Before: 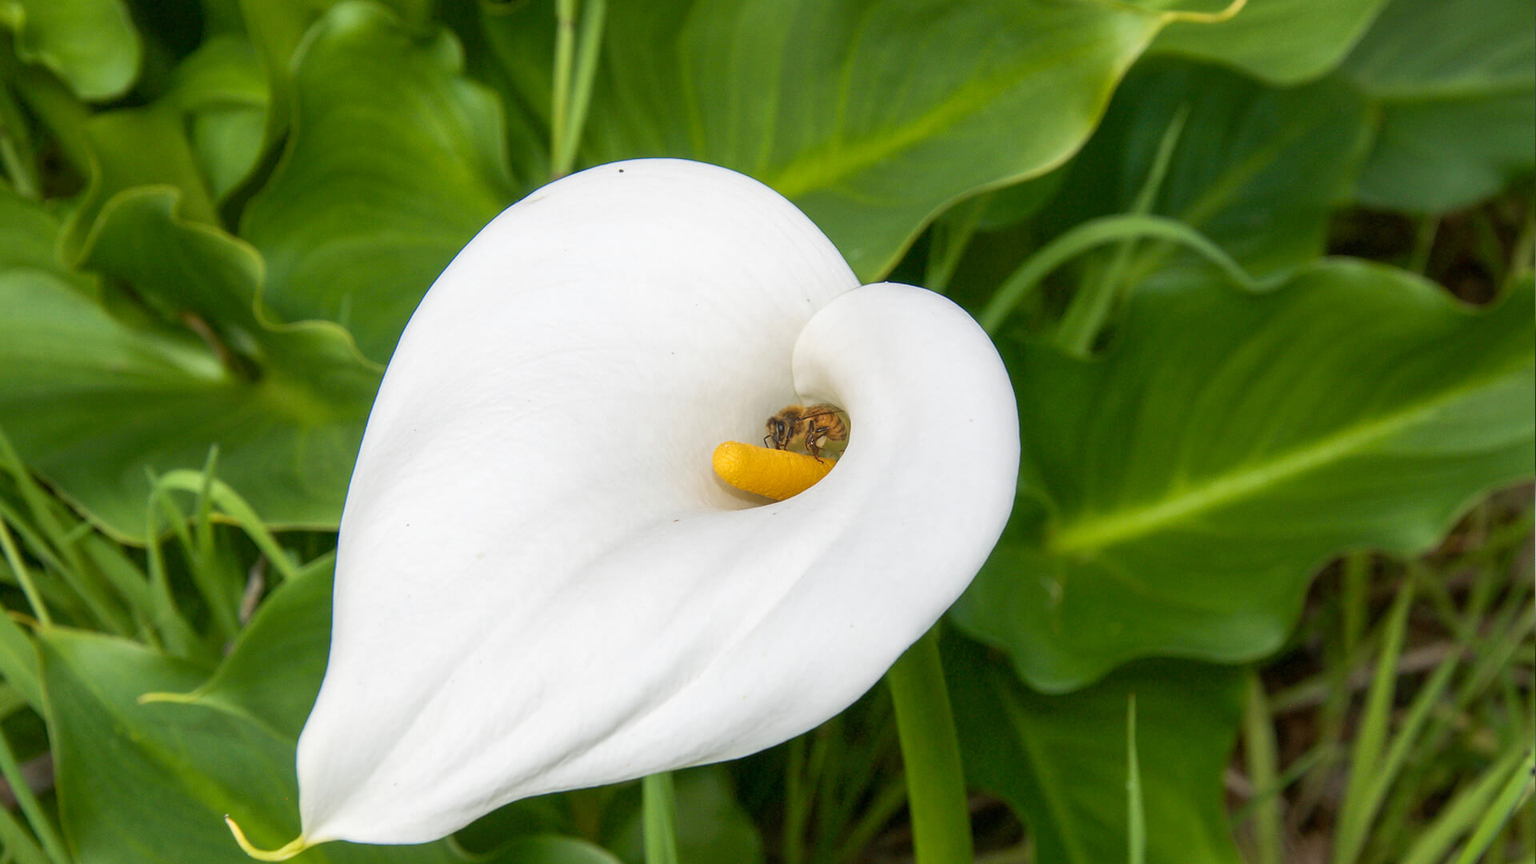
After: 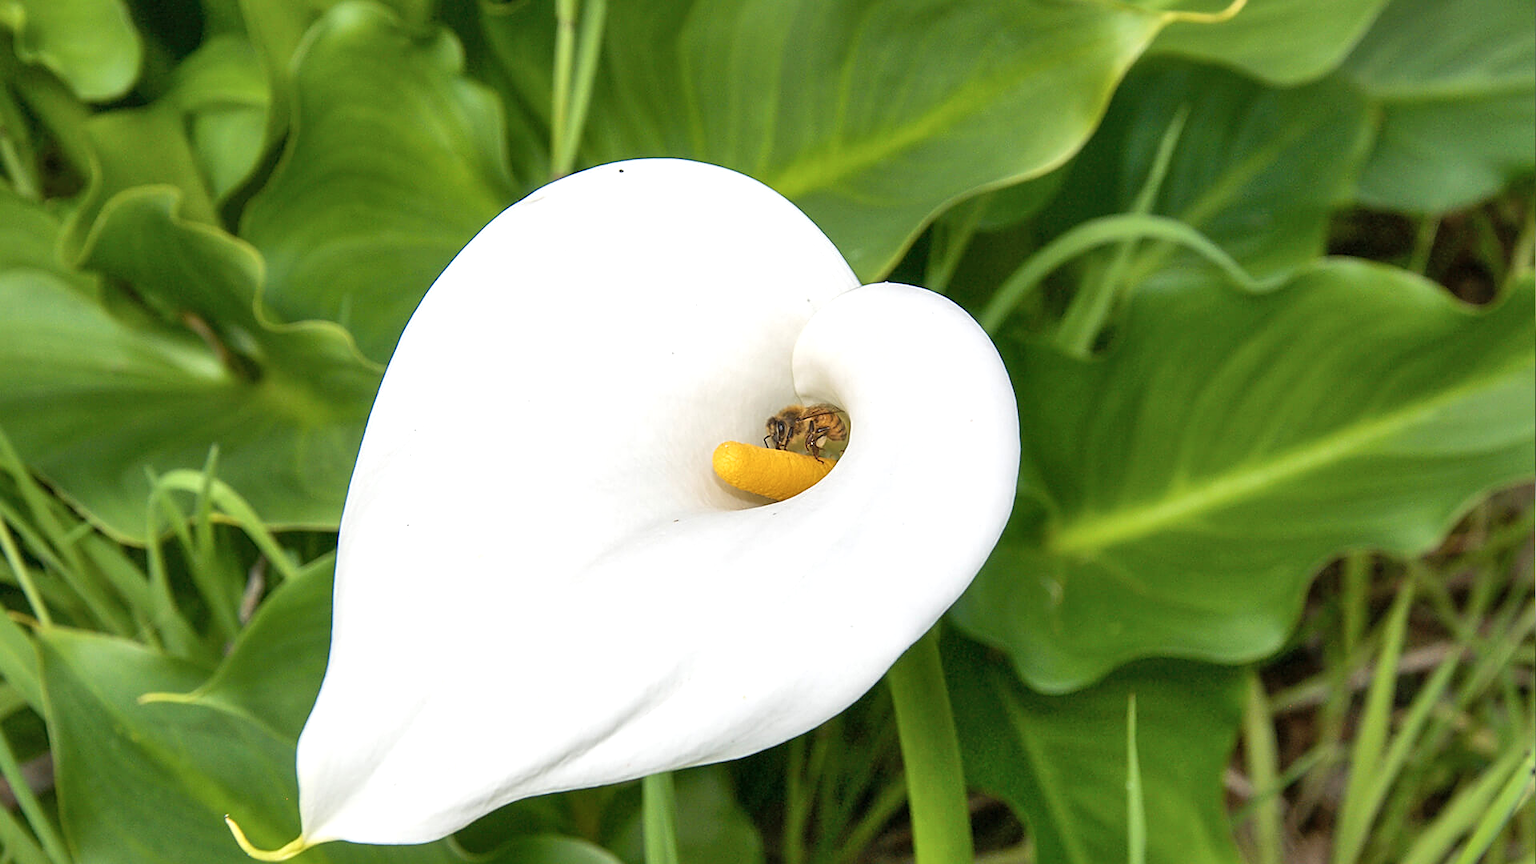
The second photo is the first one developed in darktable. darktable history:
shadows and highlights: radius 110.86, shadows 51.09, white point adjustment 9.16, highlights -4.17, highlights color adjustment 32.2%, soften with gaussian
sharpen: on, module defaults
